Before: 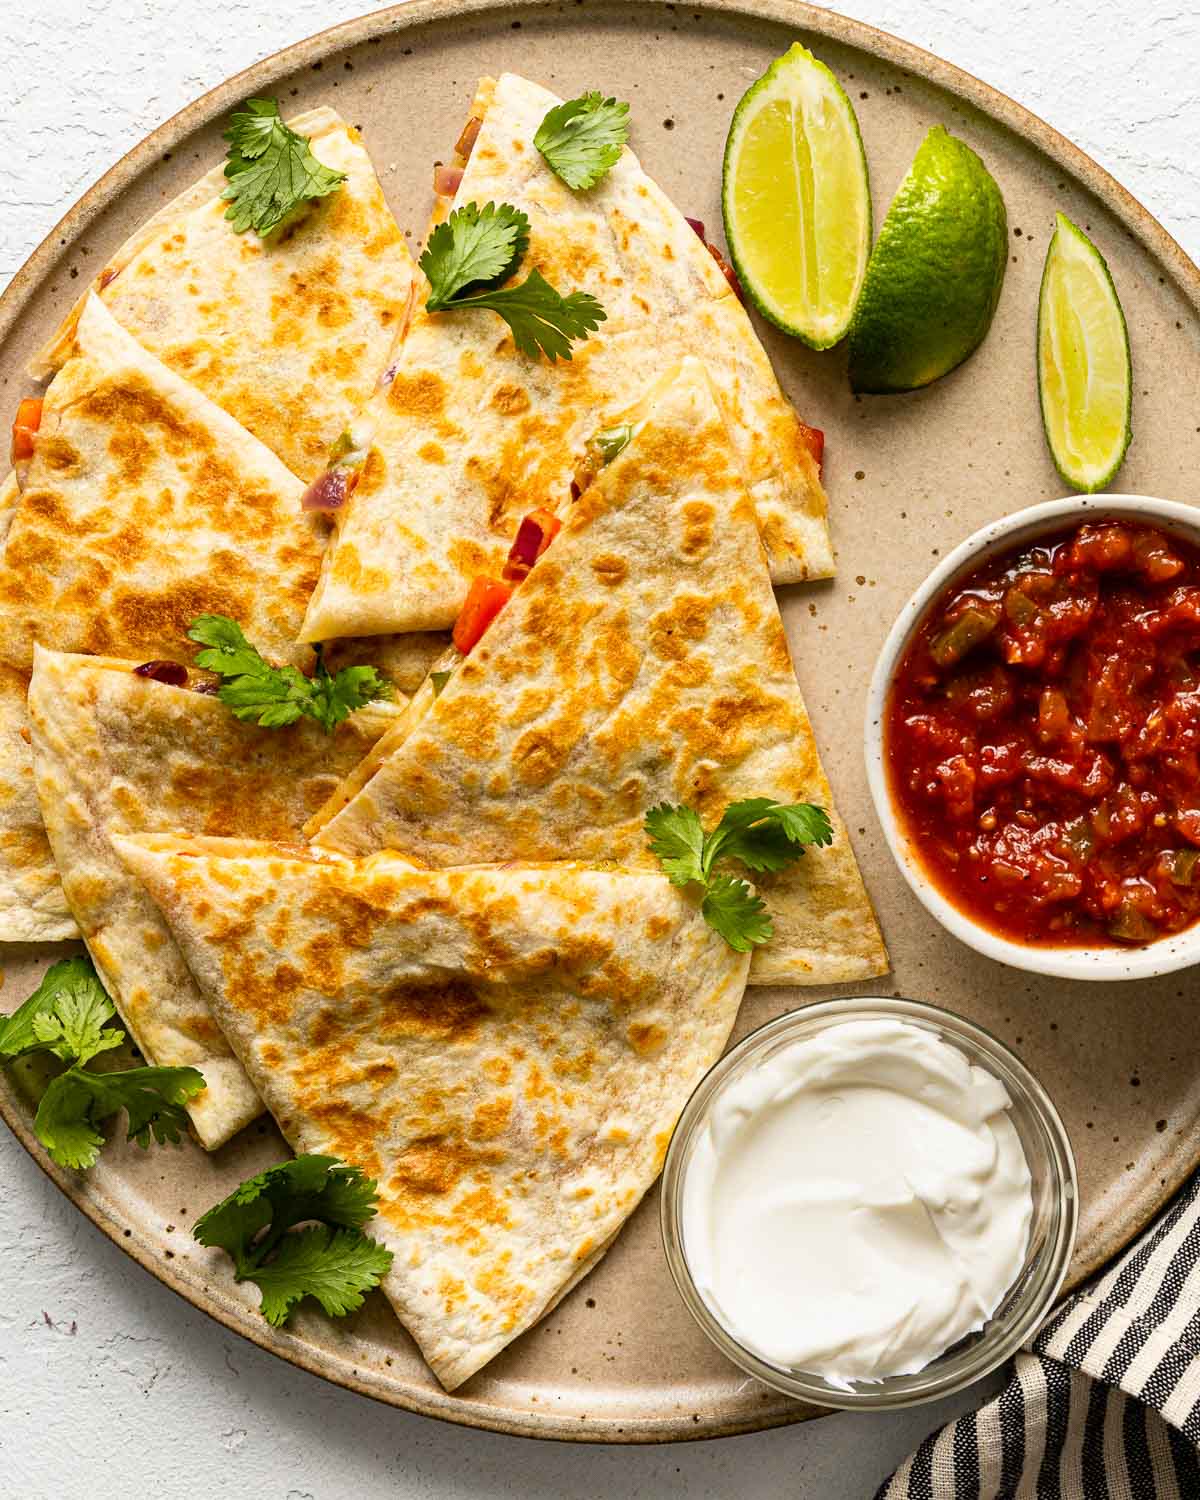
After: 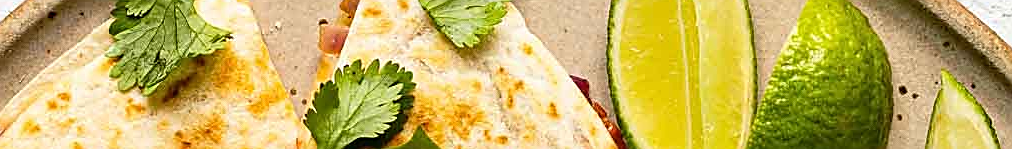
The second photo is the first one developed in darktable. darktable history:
crop and rotate: left 9.644%, top 9.491%, right 6.021%, bottom 80.509%
sharpen: amount 0.75
